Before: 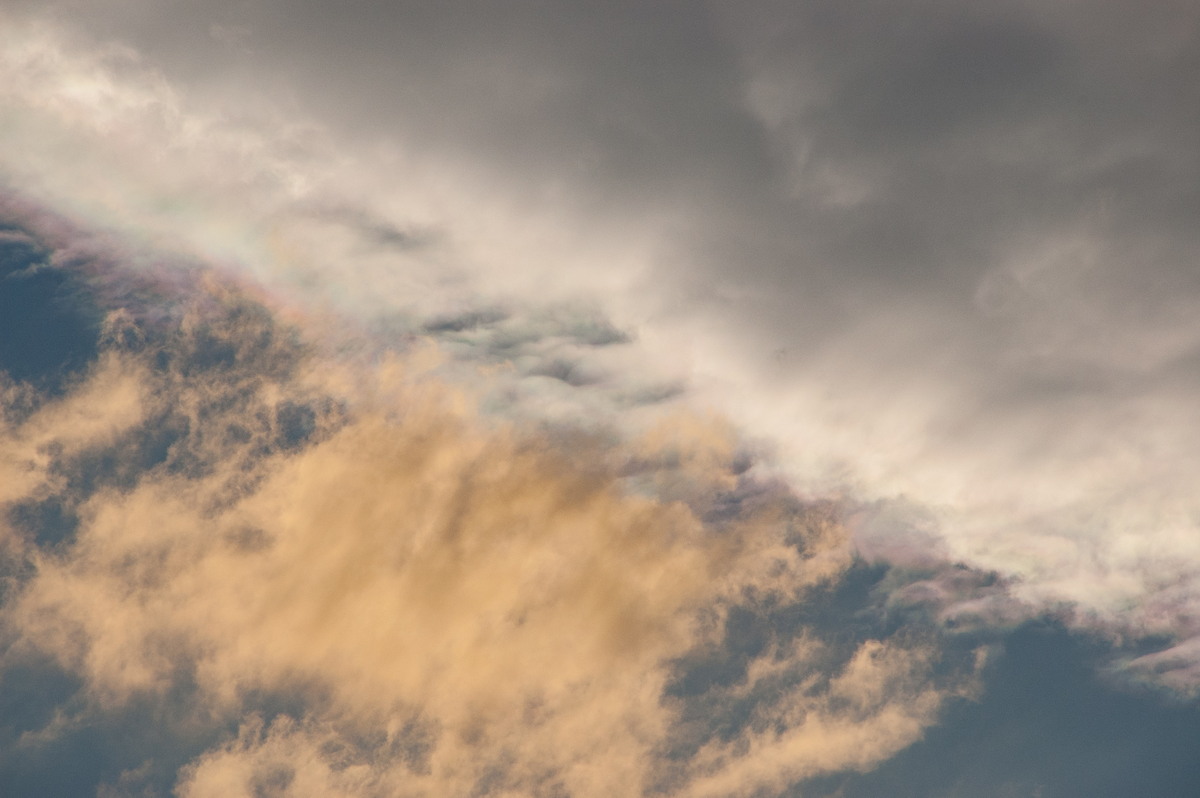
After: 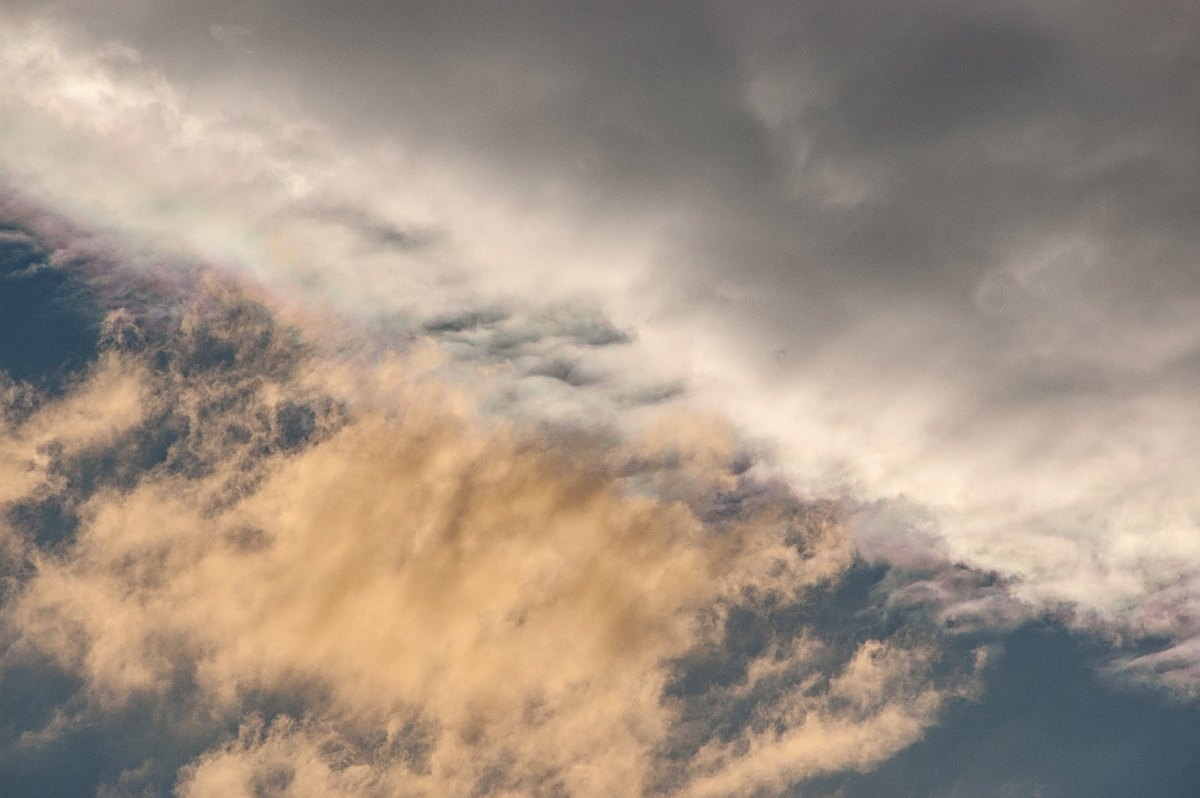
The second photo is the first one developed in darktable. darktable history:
local contrast: detail 130%
sharpen: on, module defaults
